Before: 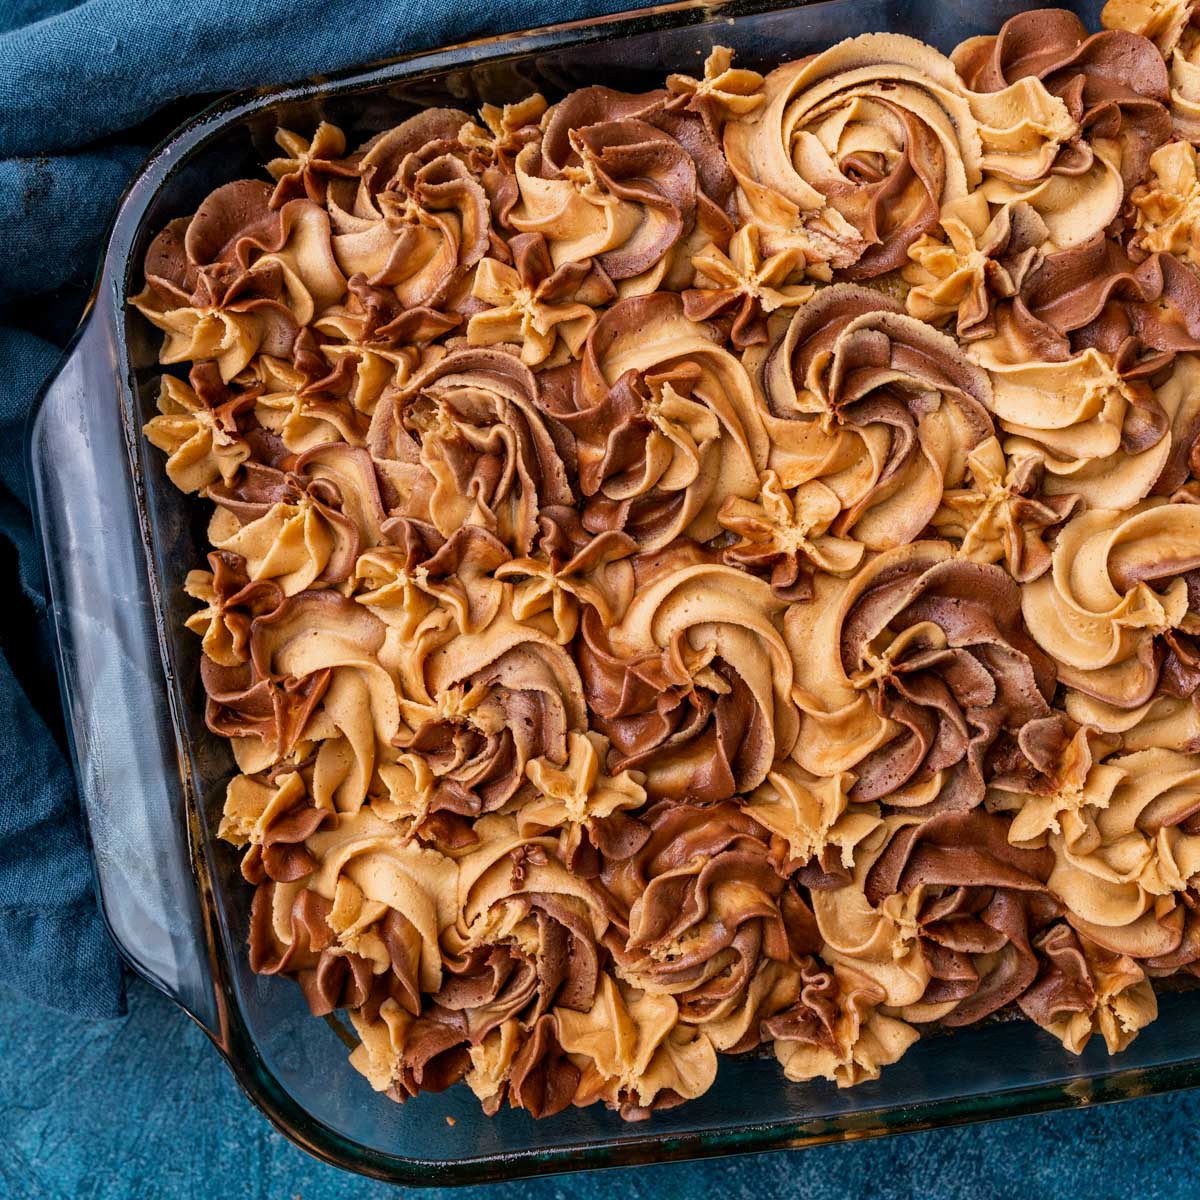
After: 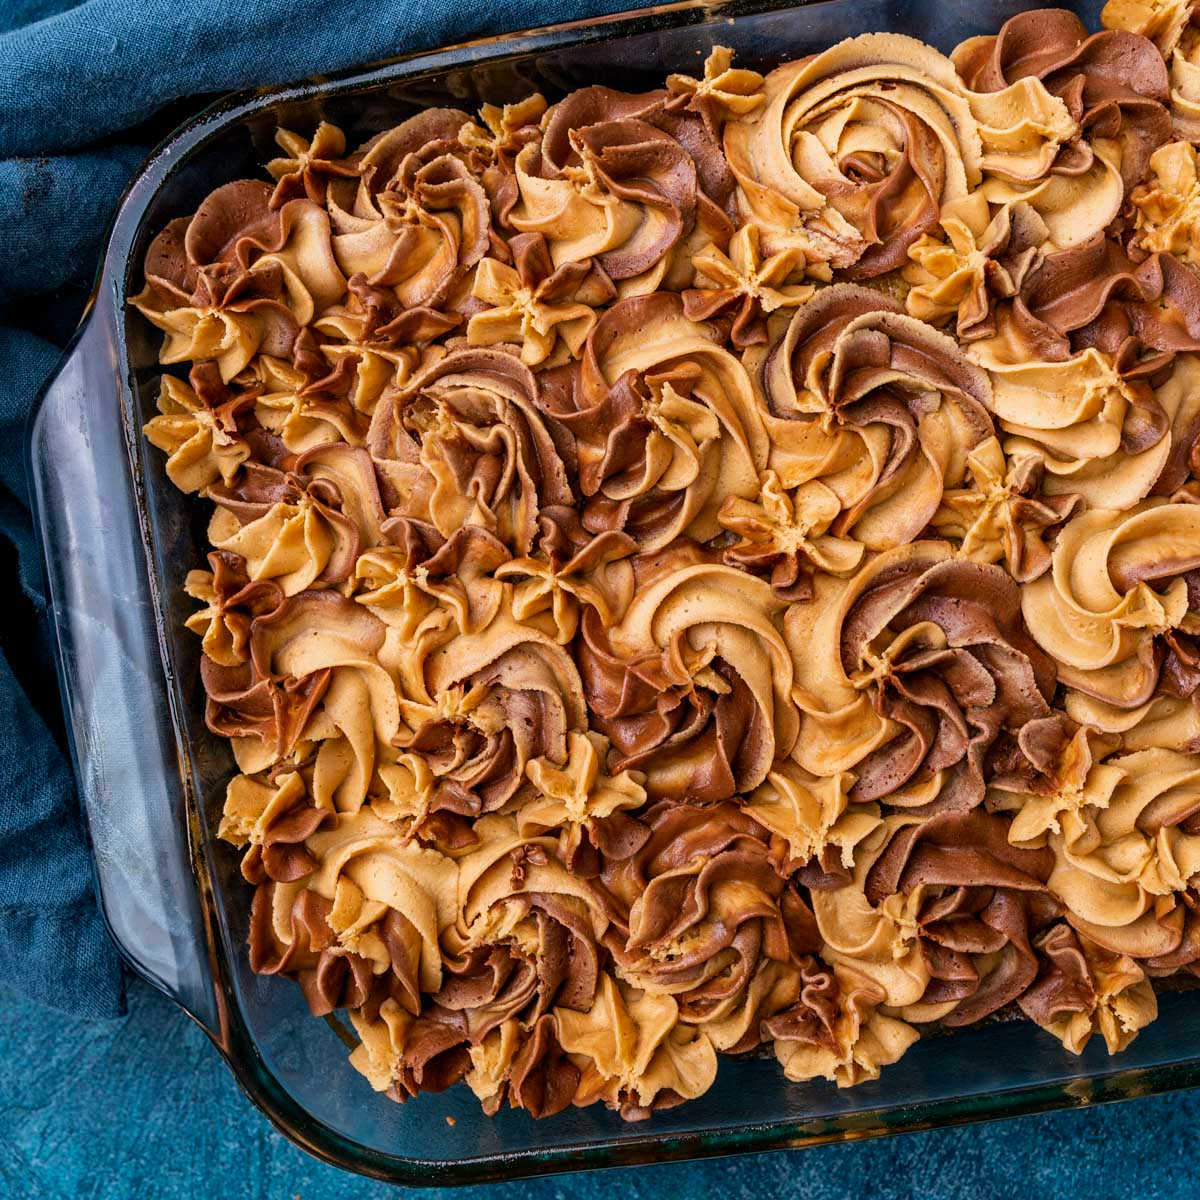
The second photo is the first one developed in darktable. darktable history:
color balance rgb: perceptual saturation grading › global saturation 0.422%, global vibrance 20%
